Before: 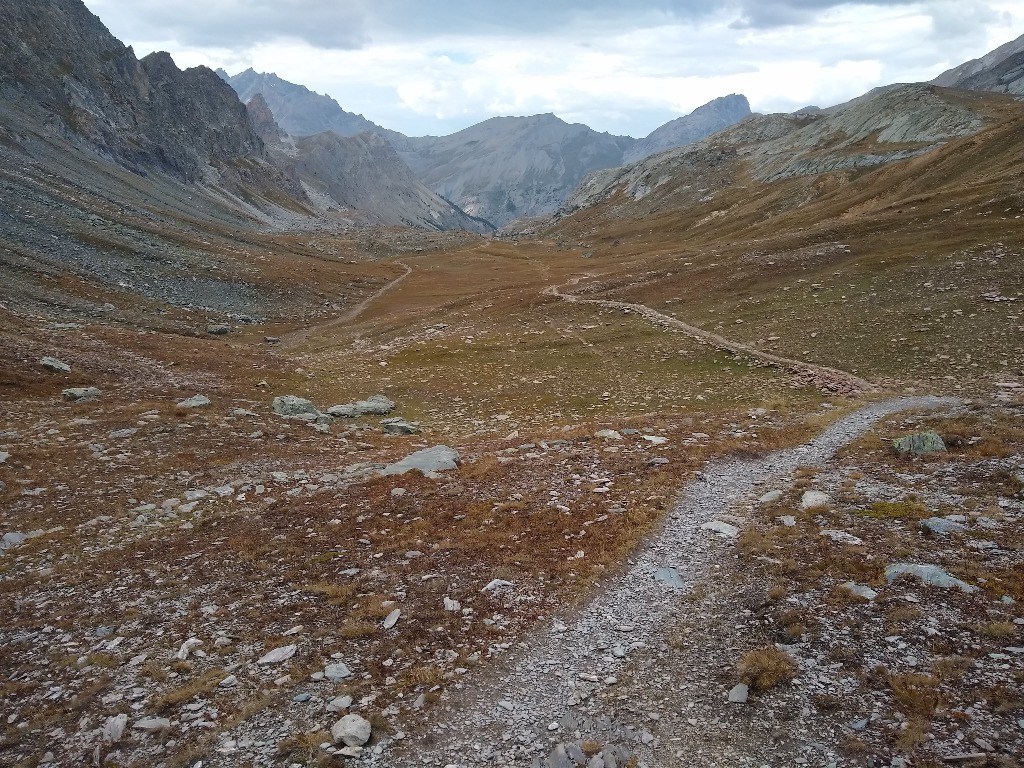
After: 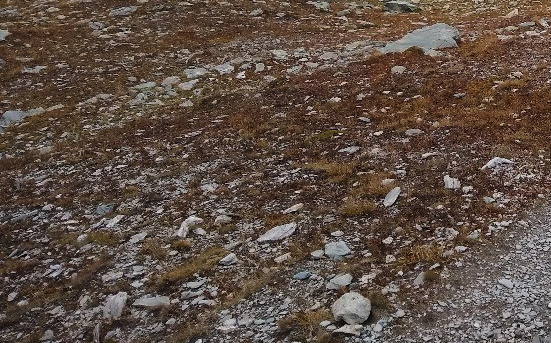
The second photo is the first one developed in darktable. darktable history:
crop and rotate: top 55.035%, right 46.135%, bottom 0.216%
tone curve: curves: ch0 [(0, 0) (0.227, 0.17) (0.766, 0.774) (1, 1)]; ch1 [(0, 0) (0.114, 0.127) (0.437, 0.452) (0.498, 0.495) (0.579, 0.576) (1, 1)]; ch2 [(0, 0) (0.233, 0.259) (0.493, 0.492) (0.568, 0.579) (1, 1)], preserve colors none
